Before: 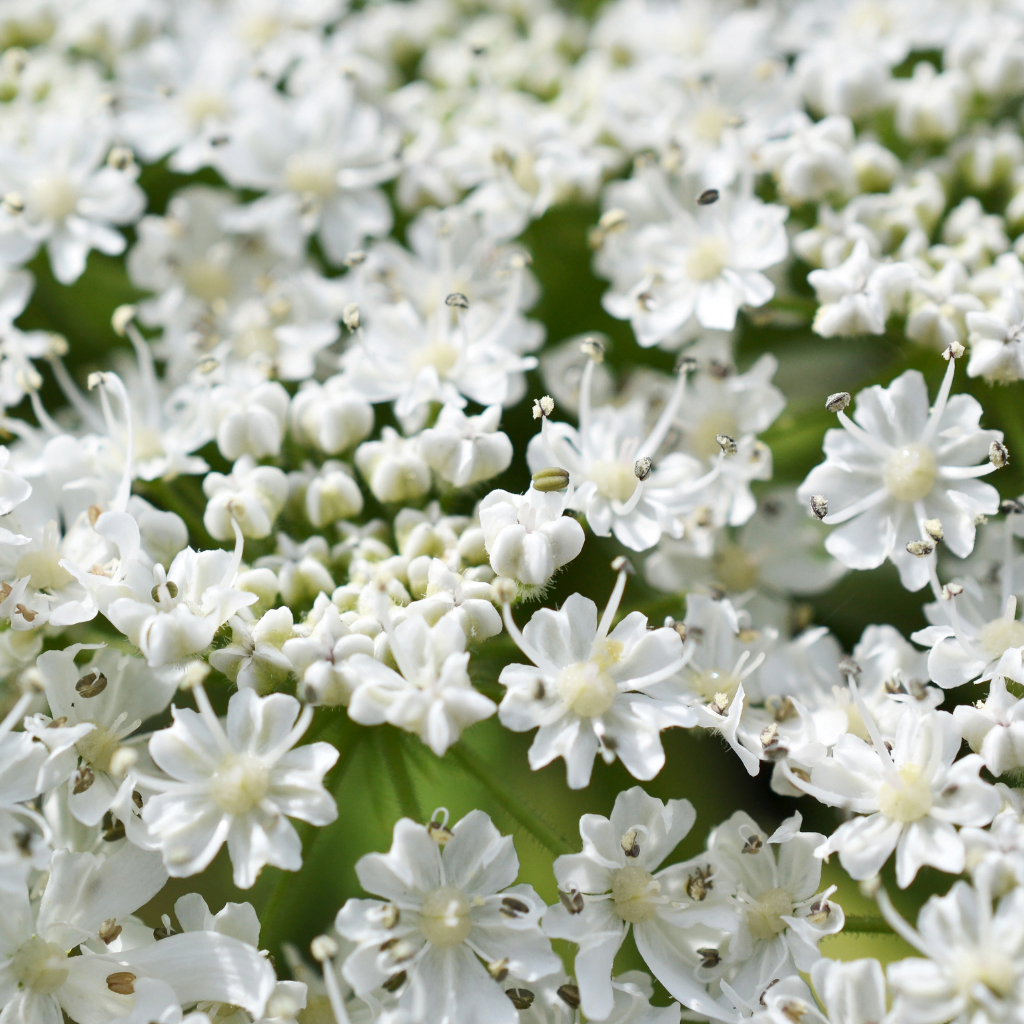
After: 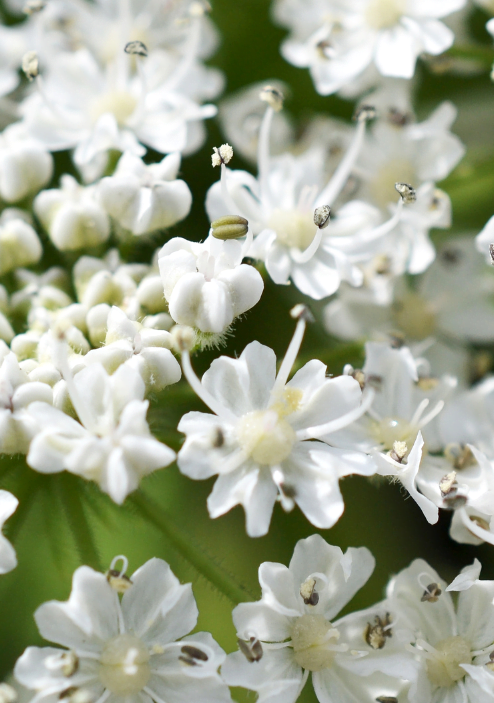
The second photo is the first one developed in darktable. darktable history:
crop: left 31.379%, top 24.658%, right 20.326%, bottom 6.628%
base curve: curves: ch0 [(0, 0) (0.989, 0.992)], preserve colors none
shadows and highlights: shadows -10, white point adjustment 1.5, highlights 10
